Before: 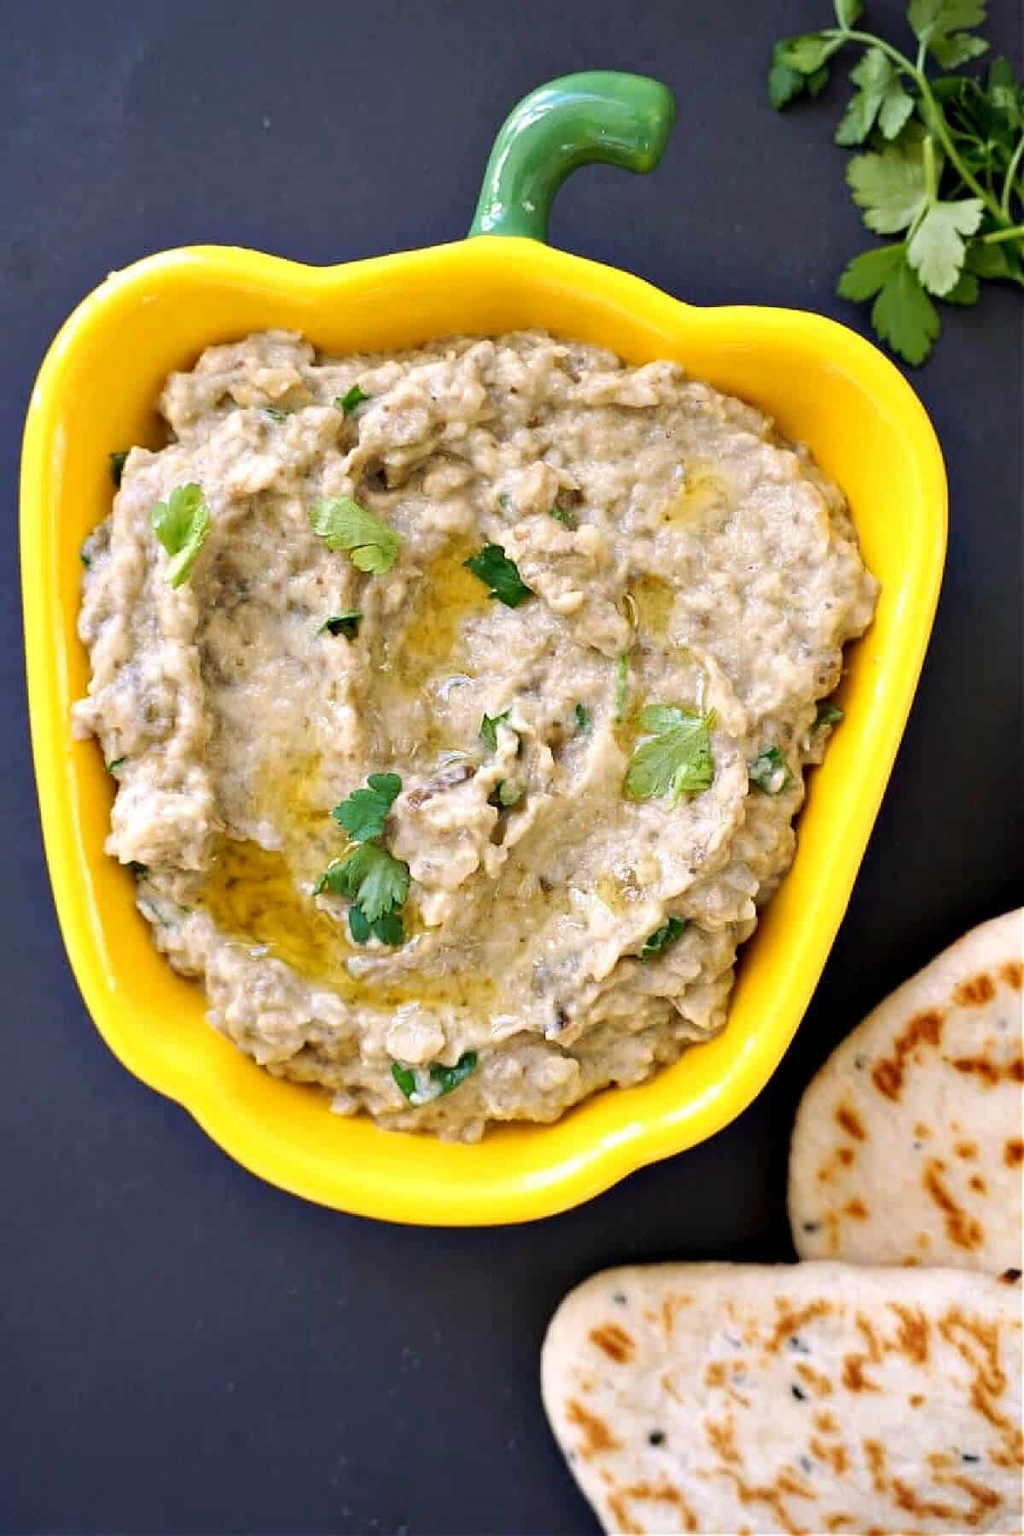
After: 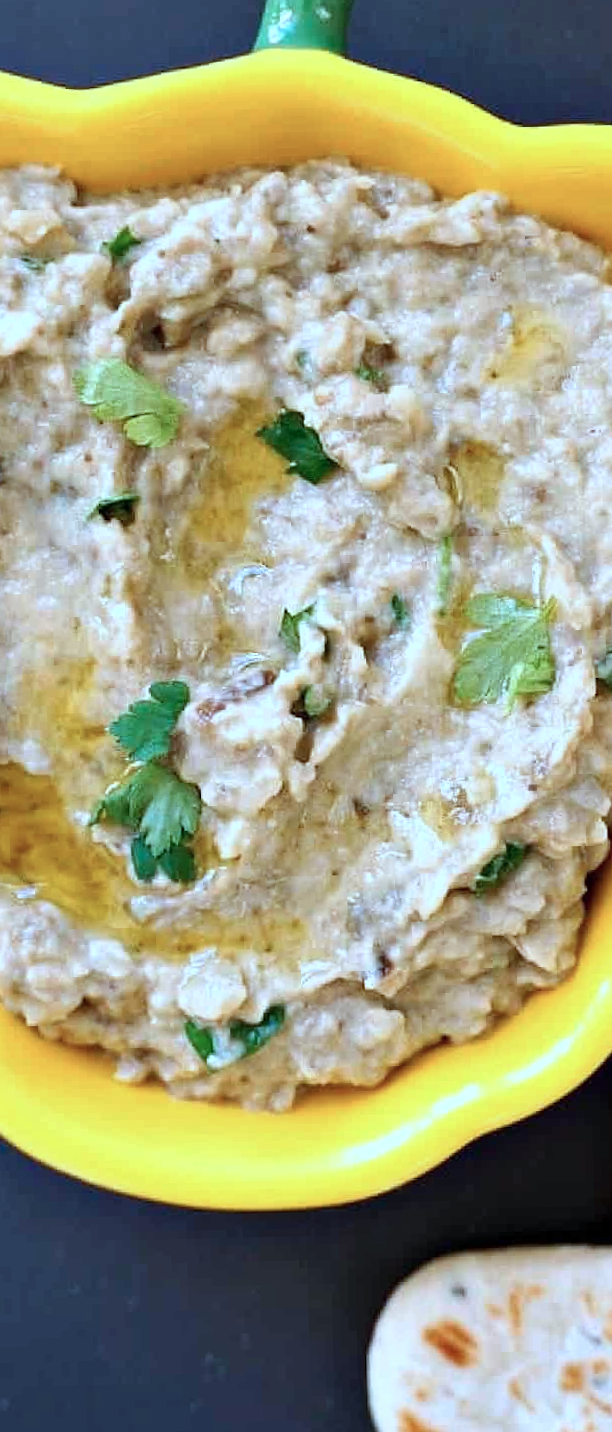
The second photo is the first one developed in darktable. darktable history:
rotate and perspective: rotation -1.24°, automatic cropping off
crop and rotate: angle 0.02°, left 24.353%, top 13.219%, right 26.156%, bottom 8.224%
color correction: highlights a* -9.35, highlights b* -23.15
